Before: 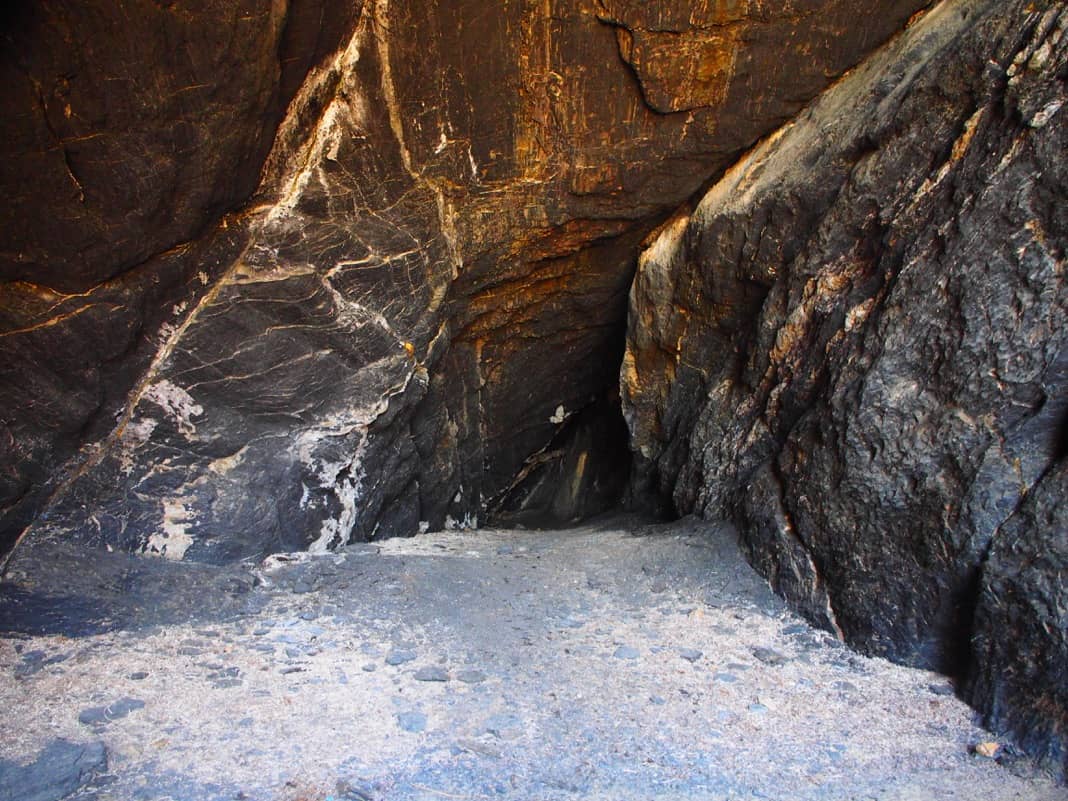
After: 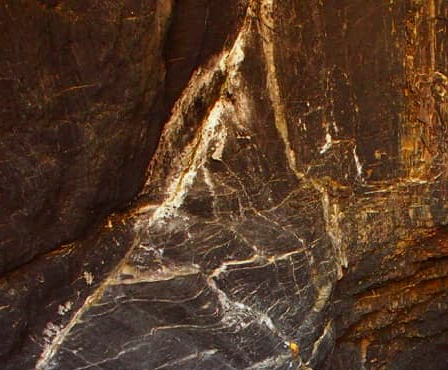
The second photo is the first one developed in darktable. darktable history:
crop and rotate: left 10.817%, top 0.062%, right 47.194%, bottom 53.626%
color correction: highlights a* -4.98, highlights b* -3.76, shadows a* 3.83, shadows b* 4.08
